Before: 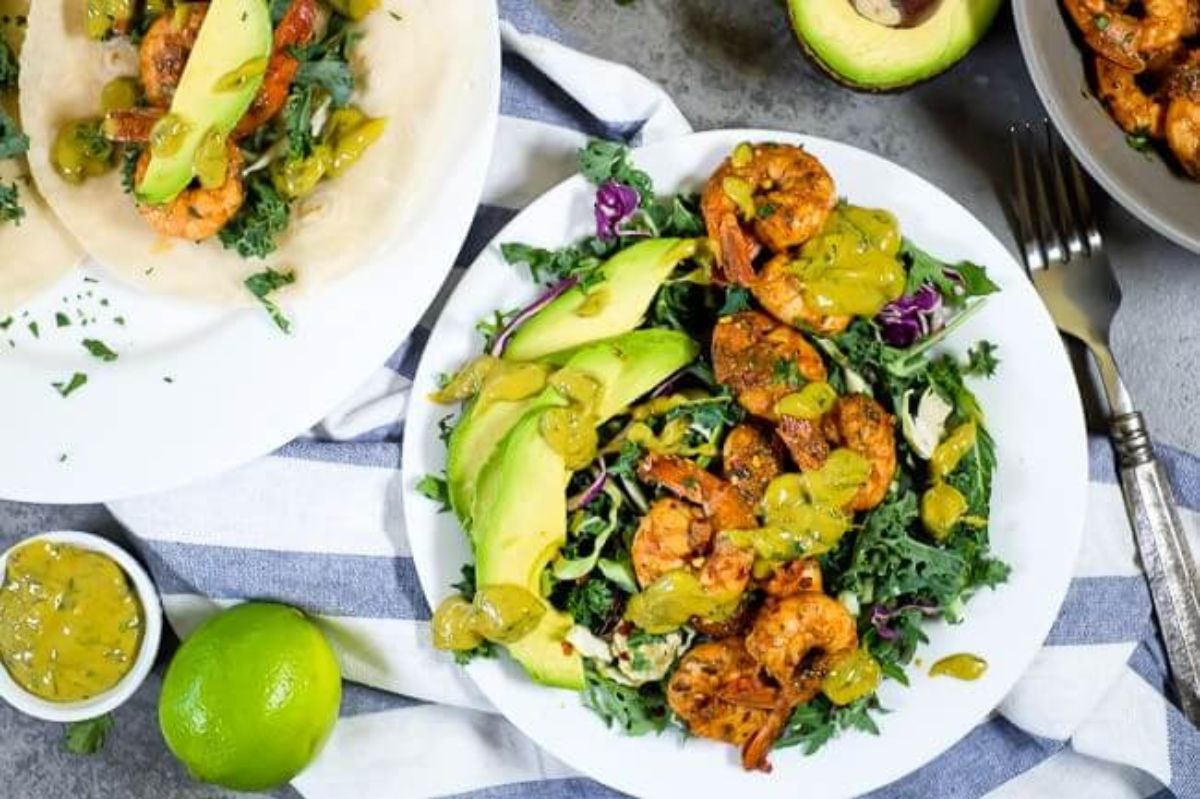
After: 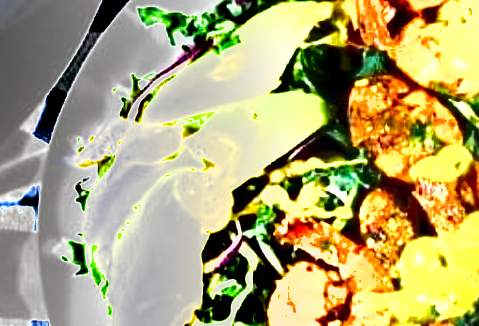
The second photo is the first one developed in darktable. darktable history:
exposure: black level correction 0.002, exposure 1.991 EV, compensate highlight preservation false
crop: left 30.412%, top 29.705%, right 29.621%, bottom 29.455%
shadows and highlights: soften with gaussian
